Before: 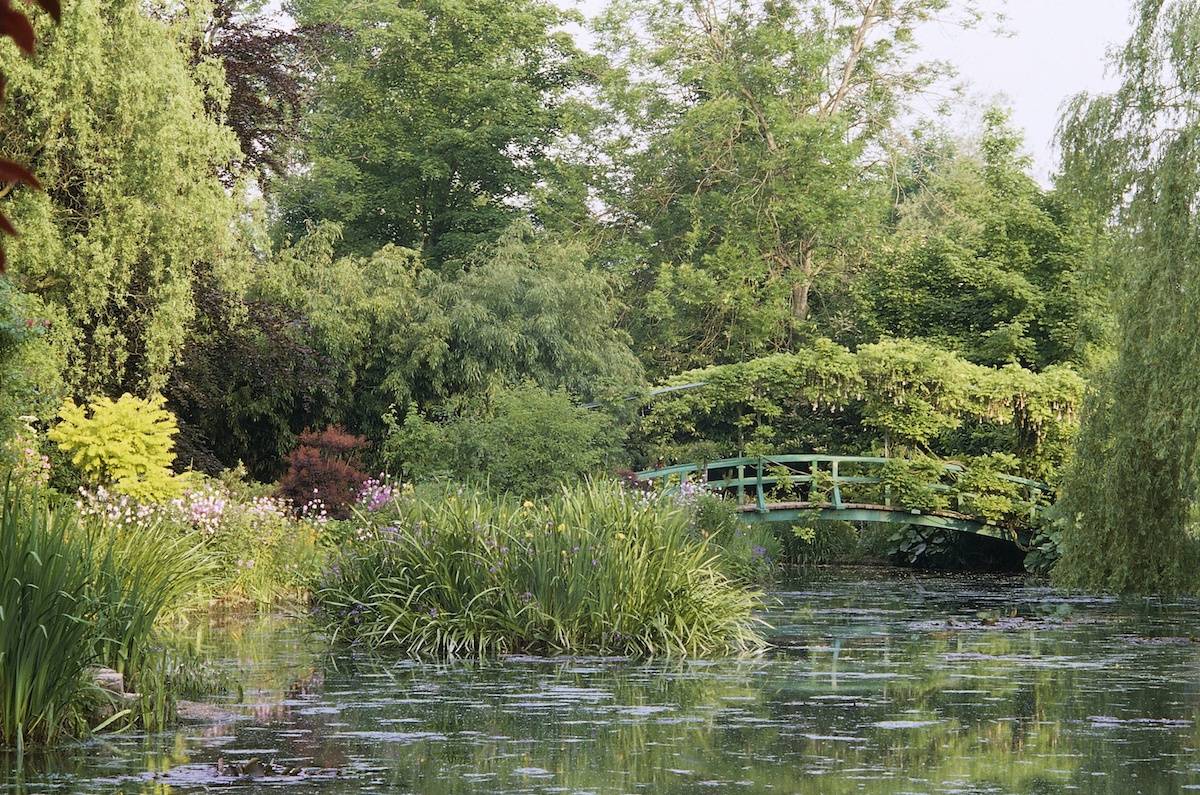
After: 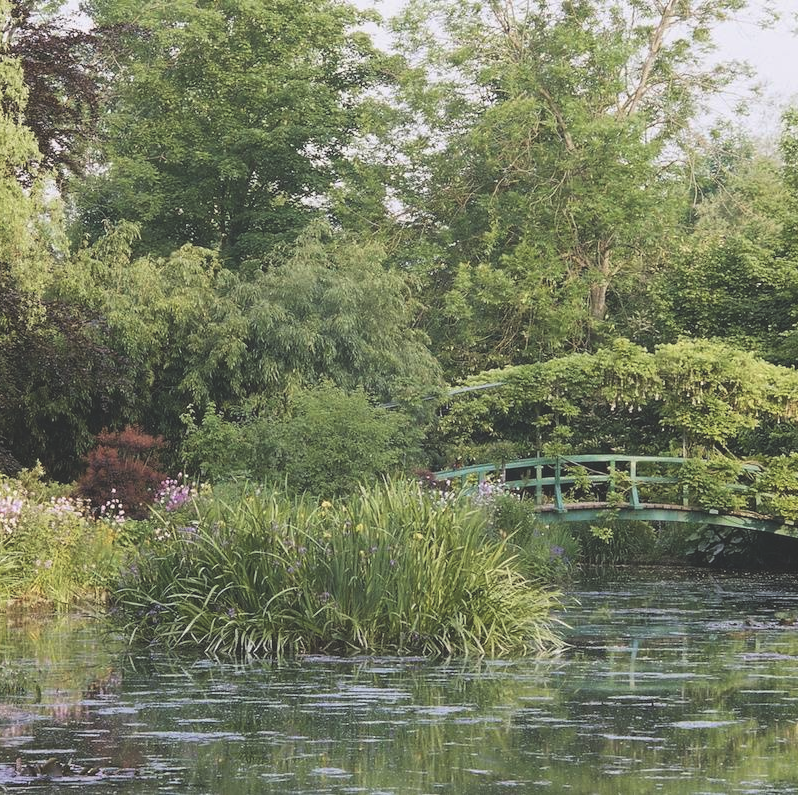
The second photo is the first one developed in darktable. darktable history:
exposure: black level correction -0.025, exposure -0.117 EV, compensate highlight preservation false
crop: left 16.899%, right 16.556%
